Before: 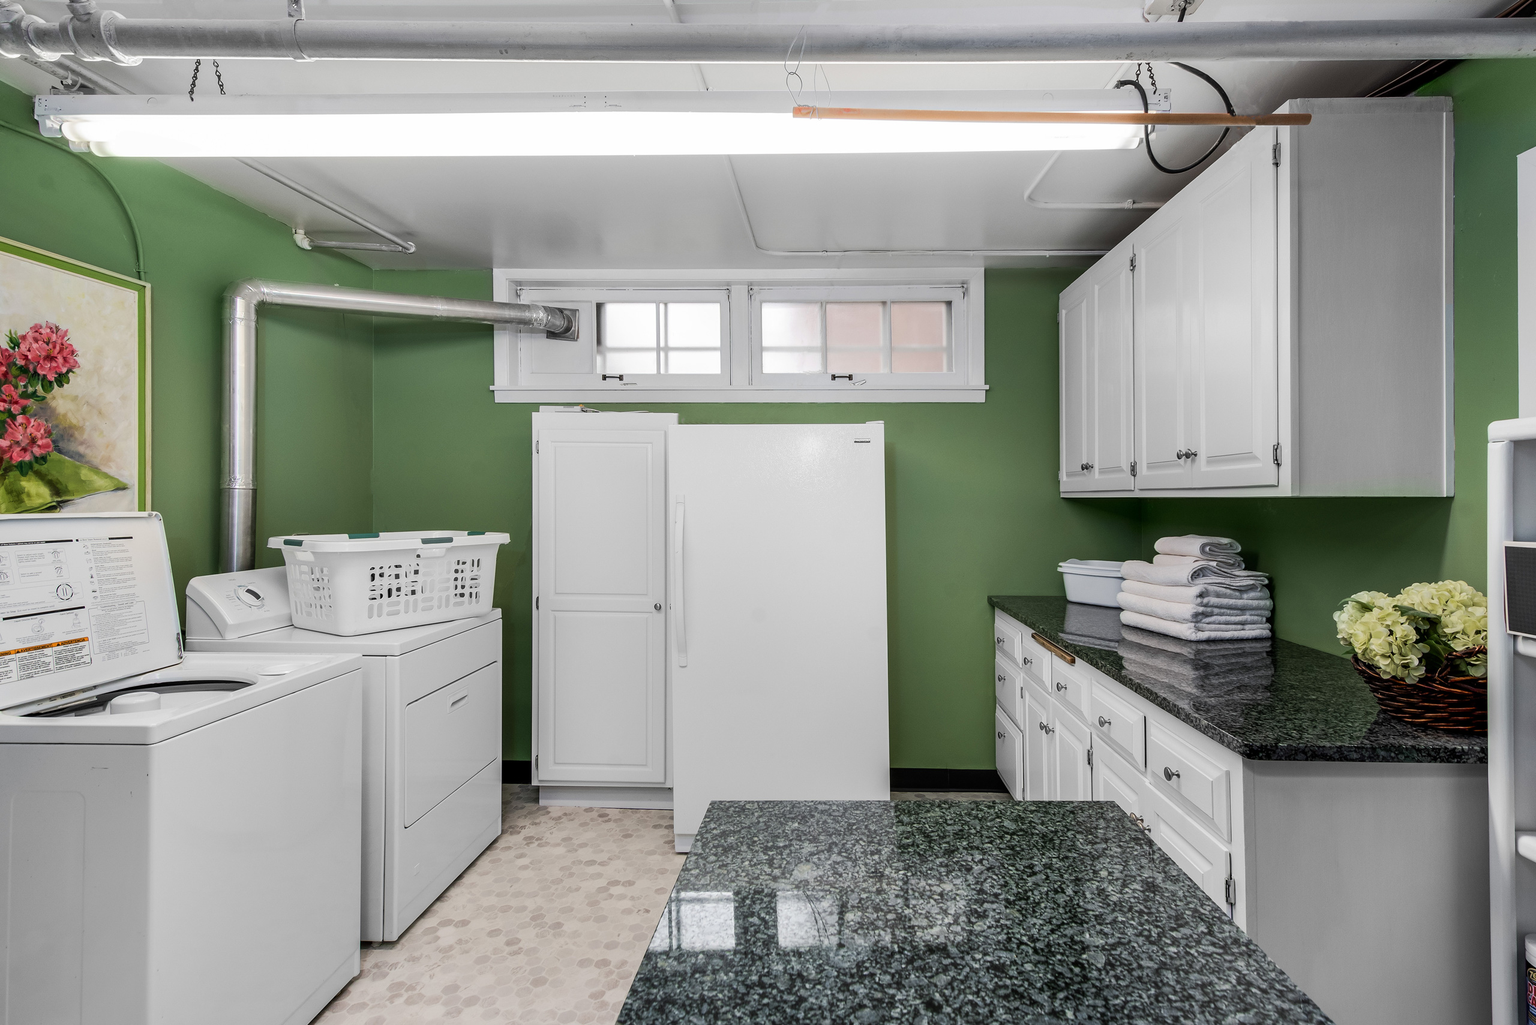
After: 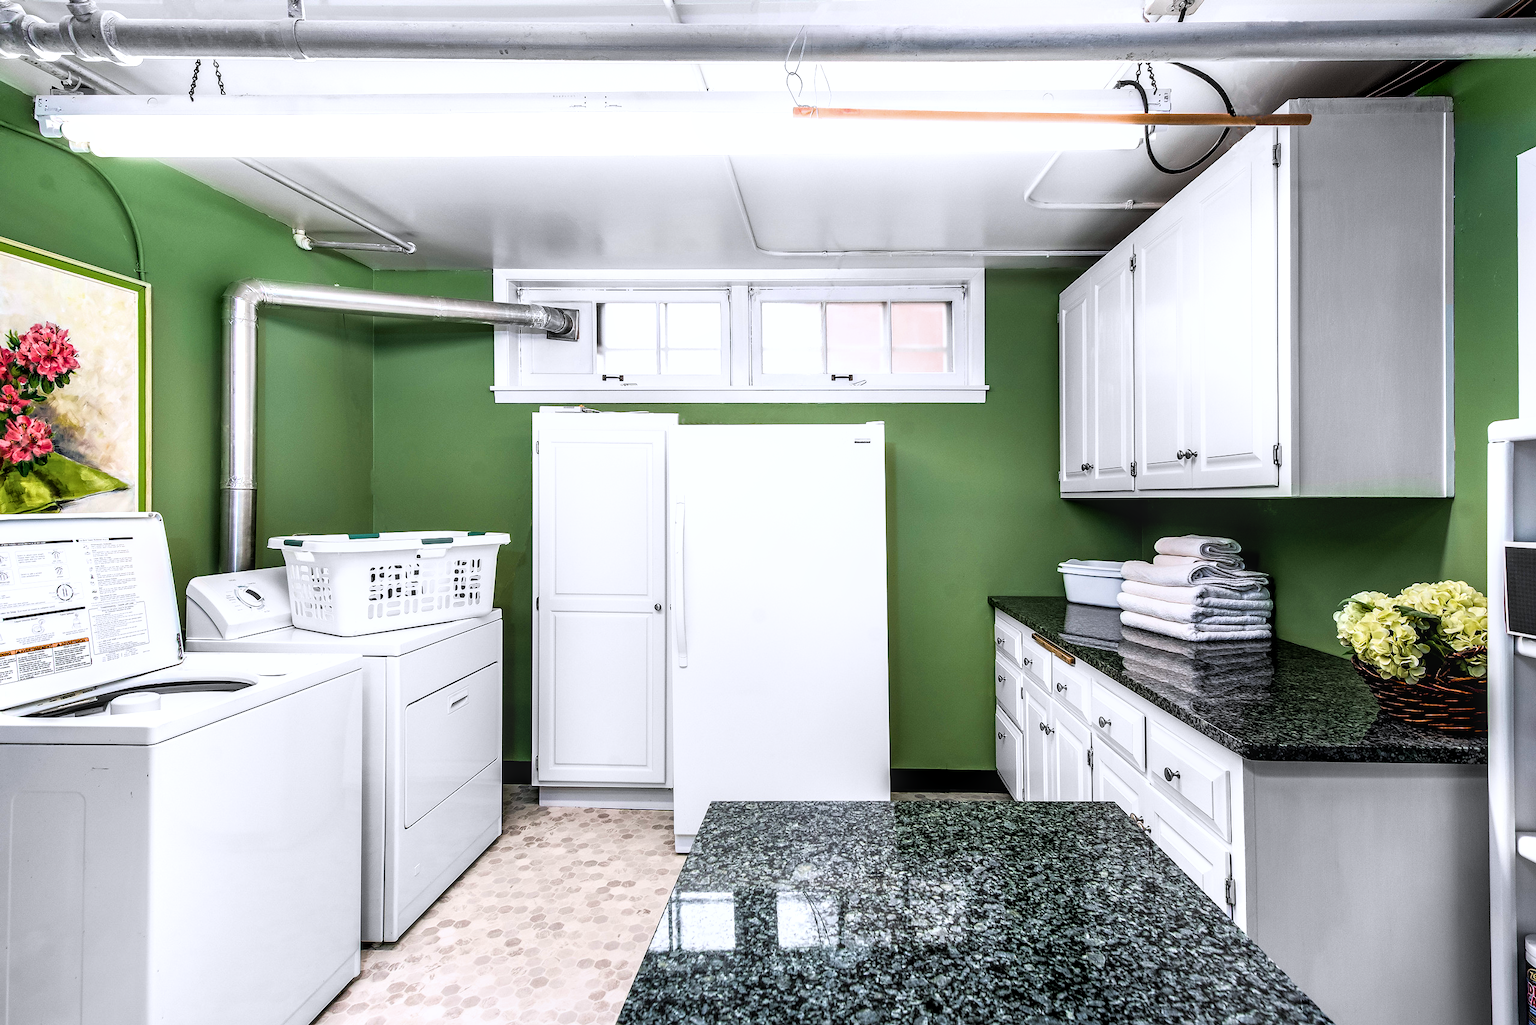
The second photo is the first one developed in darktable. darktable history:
color balance rgb: highlights gain › chroma 0.213%, highlights gain › hue 332.19°, perceptual saturation grading › global saturation 30.16%, global vibrance 20%
exposure: exposure 0.378 EV, compensate highlight preservation false
local contrast: on, module defaults
color correction: highlights a* -0.09, highlights b* -5.83, shadows a* -0.13, shadows b* -0.087
sharpen: radius 0.995, threshold 1.108
filmic rgb: black relative exposure -8.26 EV, white relative exposure 2.2 EV, target white luminance 99.893%, hardness 7.07, latitude 74.37%, contrast 1.318, highlights saturation mix -1.72%, shadows ↔ highlights balance 30.08%
